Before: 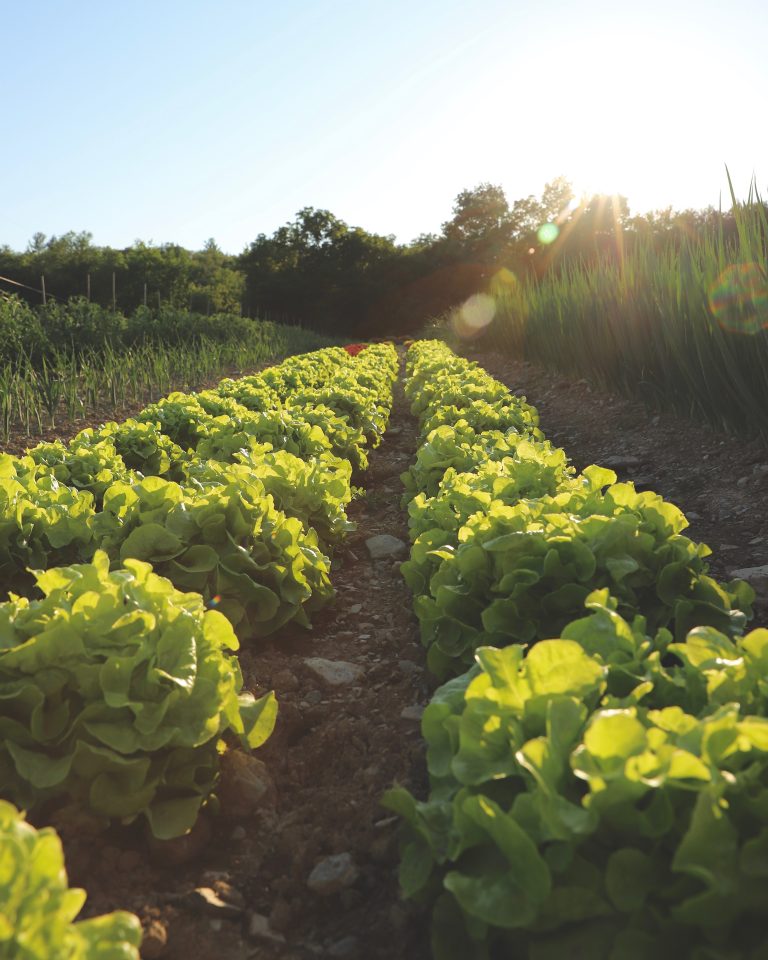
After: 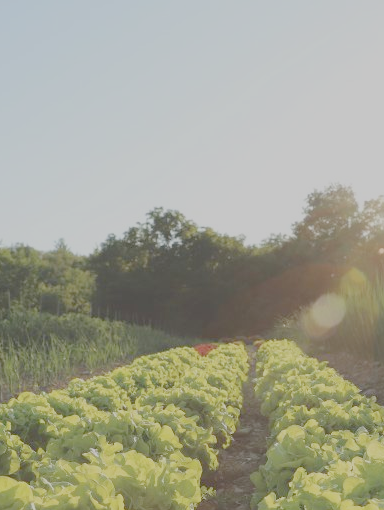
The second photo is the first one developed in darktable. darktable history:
crop: left 19.602%, right 30.268%, bottom 46.8%
contrast brightness saturation: contrast 0.204, brightness 0.162, saturation 0.226
filmic rgb: black relative exposure -15.86 EV, white relative exposure 7.99 EV, hardness 4.11, latitude 49.02%, contrast 0.502, add noise in highlights 0.001, preserve chrominance no, color science v3 (2019), use custom middle-gray values true, contrast in highlights soft
